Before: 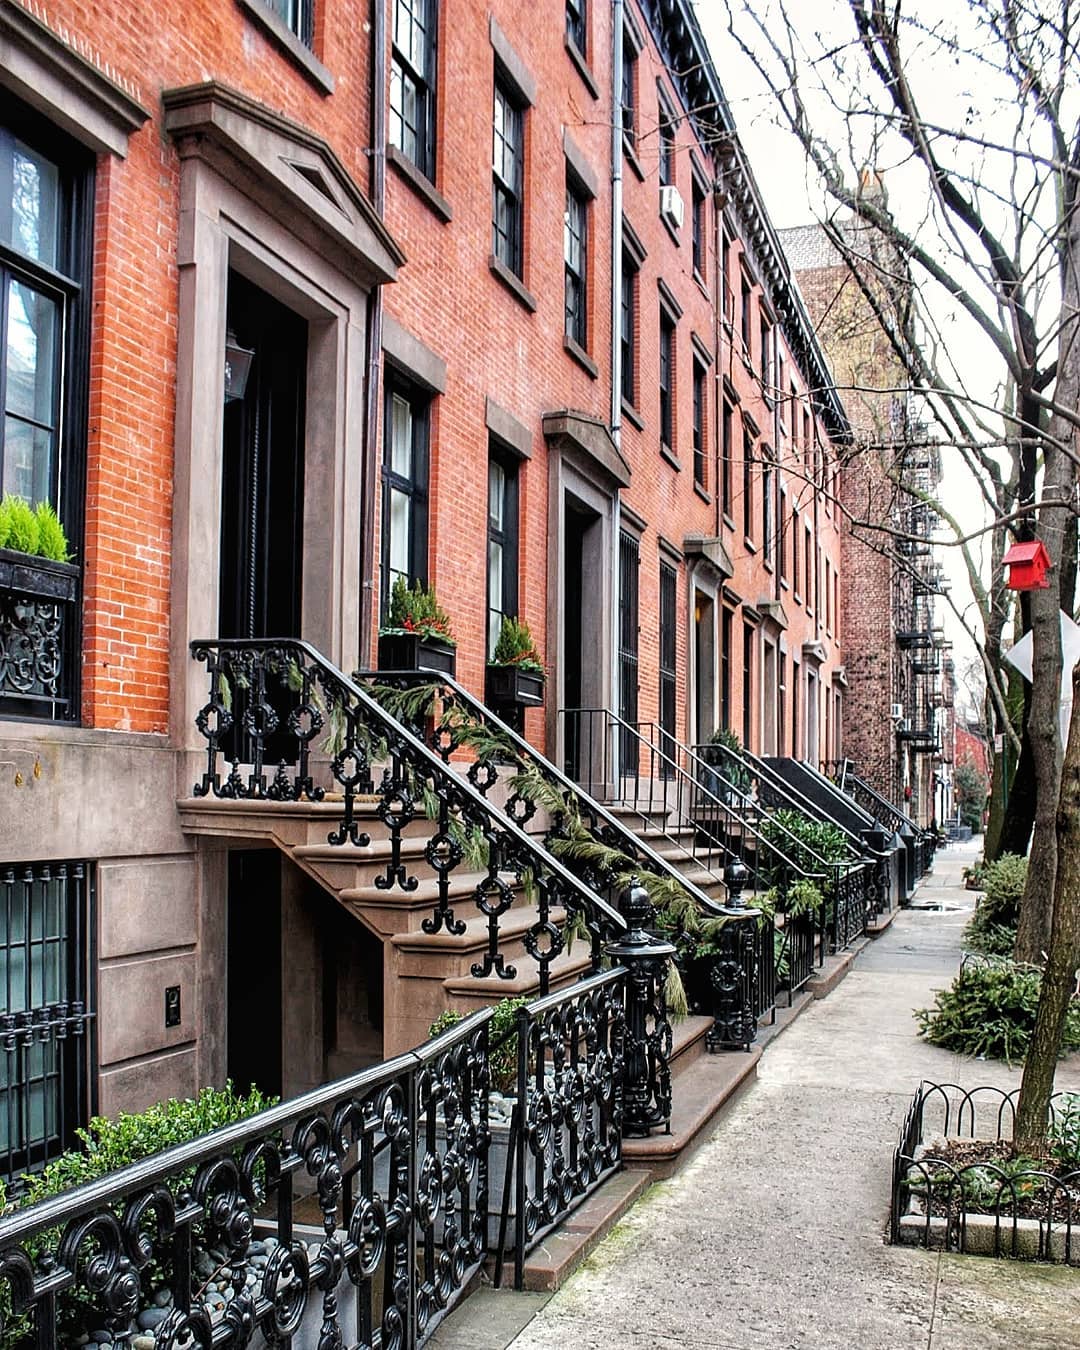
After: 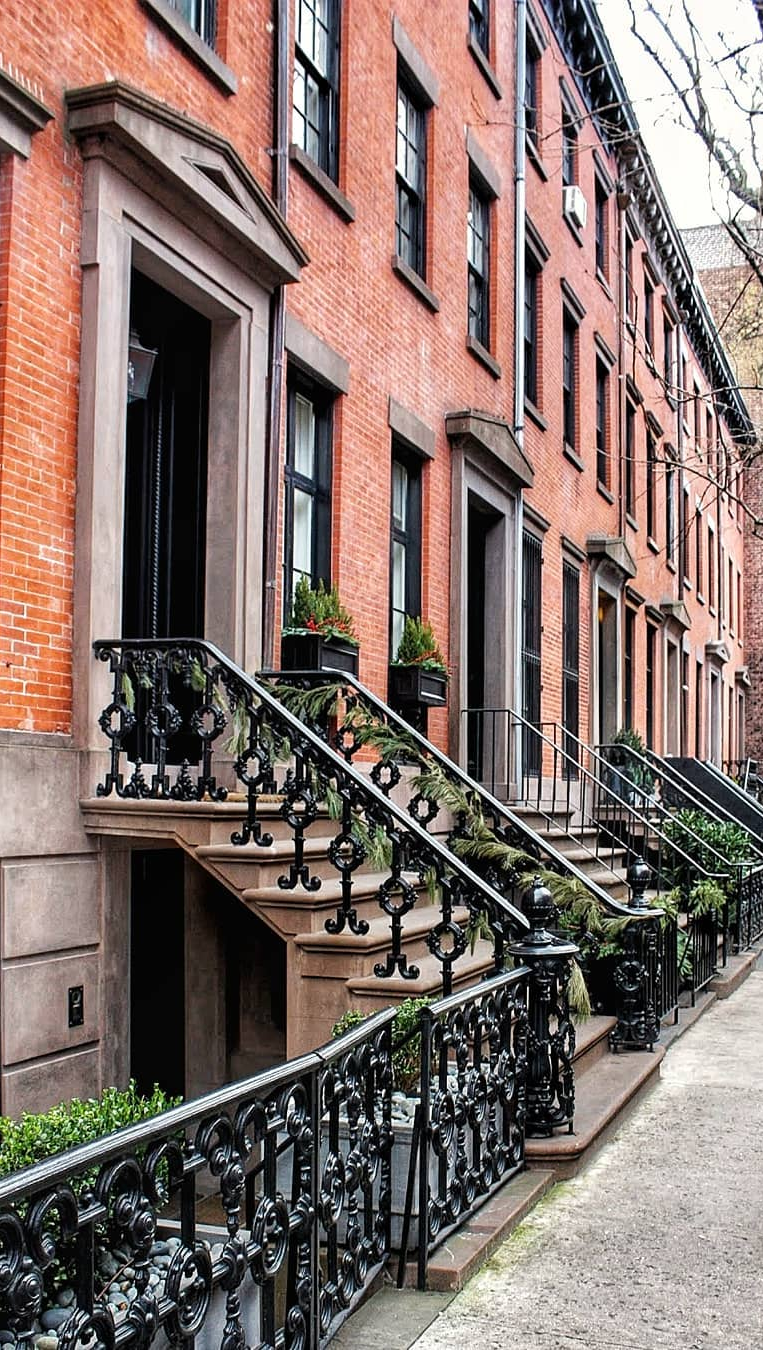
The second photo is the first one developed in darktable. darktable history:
crop and rotate: left 9.006%, right 20.281%
